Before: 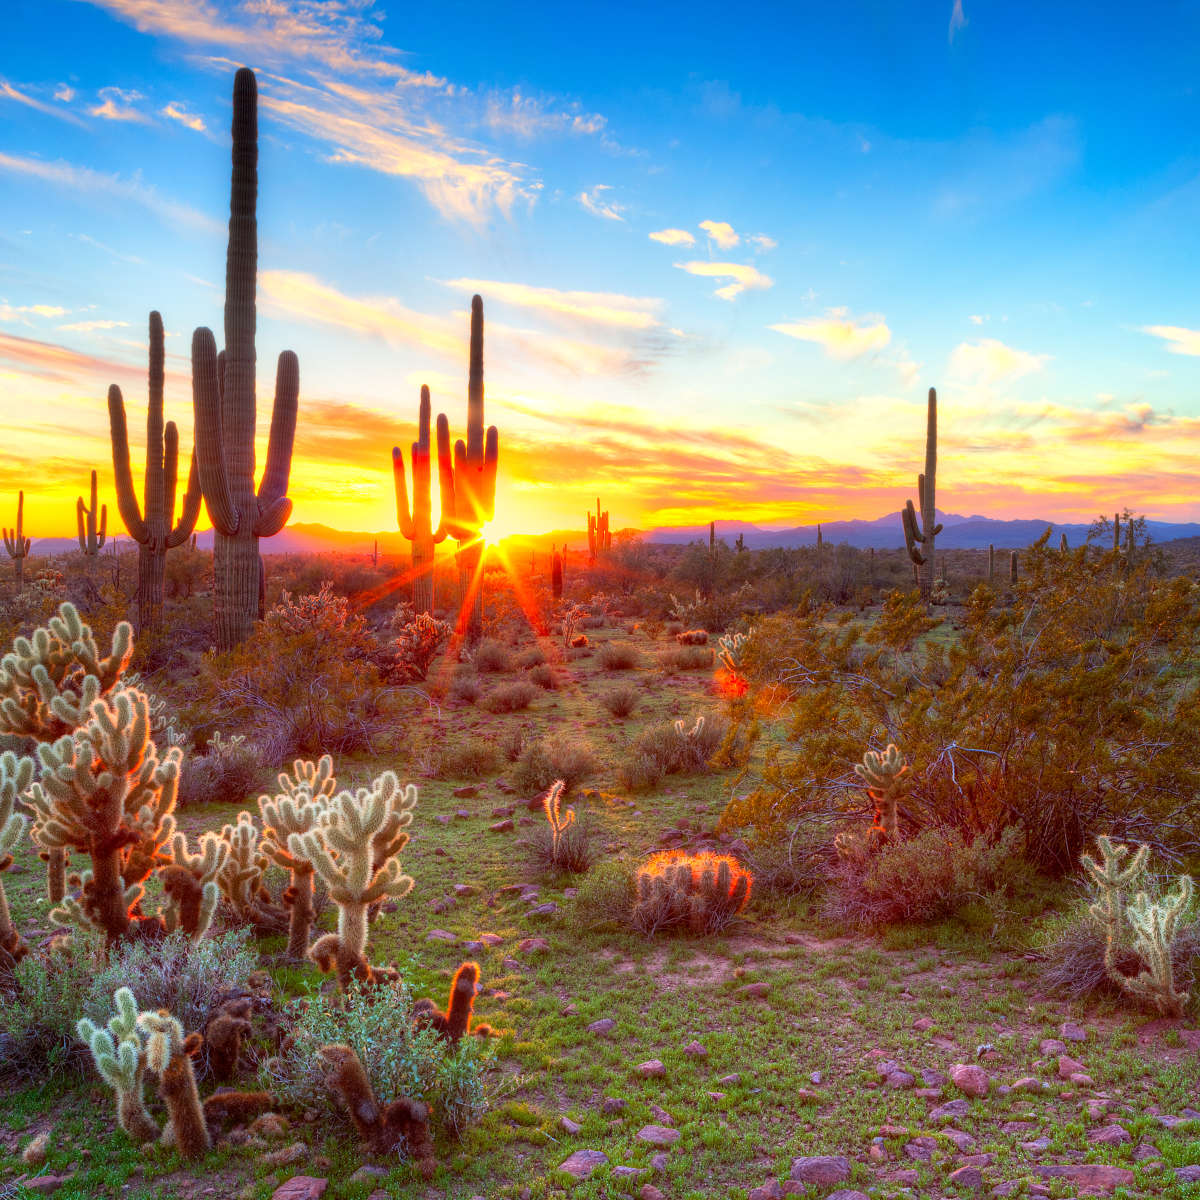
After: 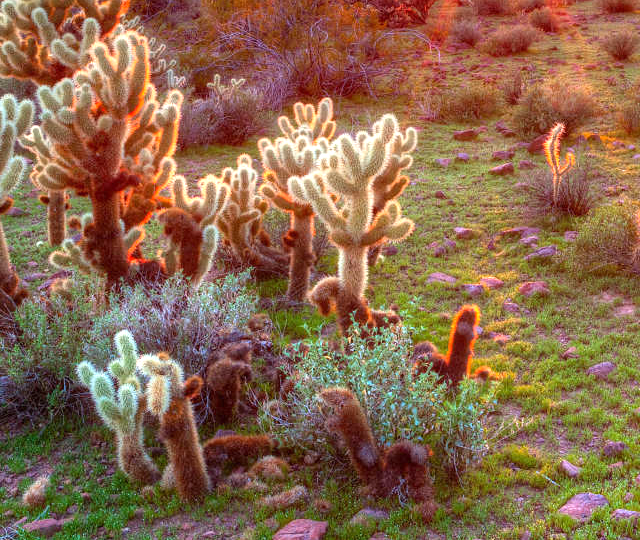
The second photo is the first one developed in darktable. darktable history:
exposure: black level correction 0, exposure 0.7 EV, compensate exposure bias true, compensate highlight preservation false
crop and rotate: top 54.778%, right 46.61%, bottom 0.159%
